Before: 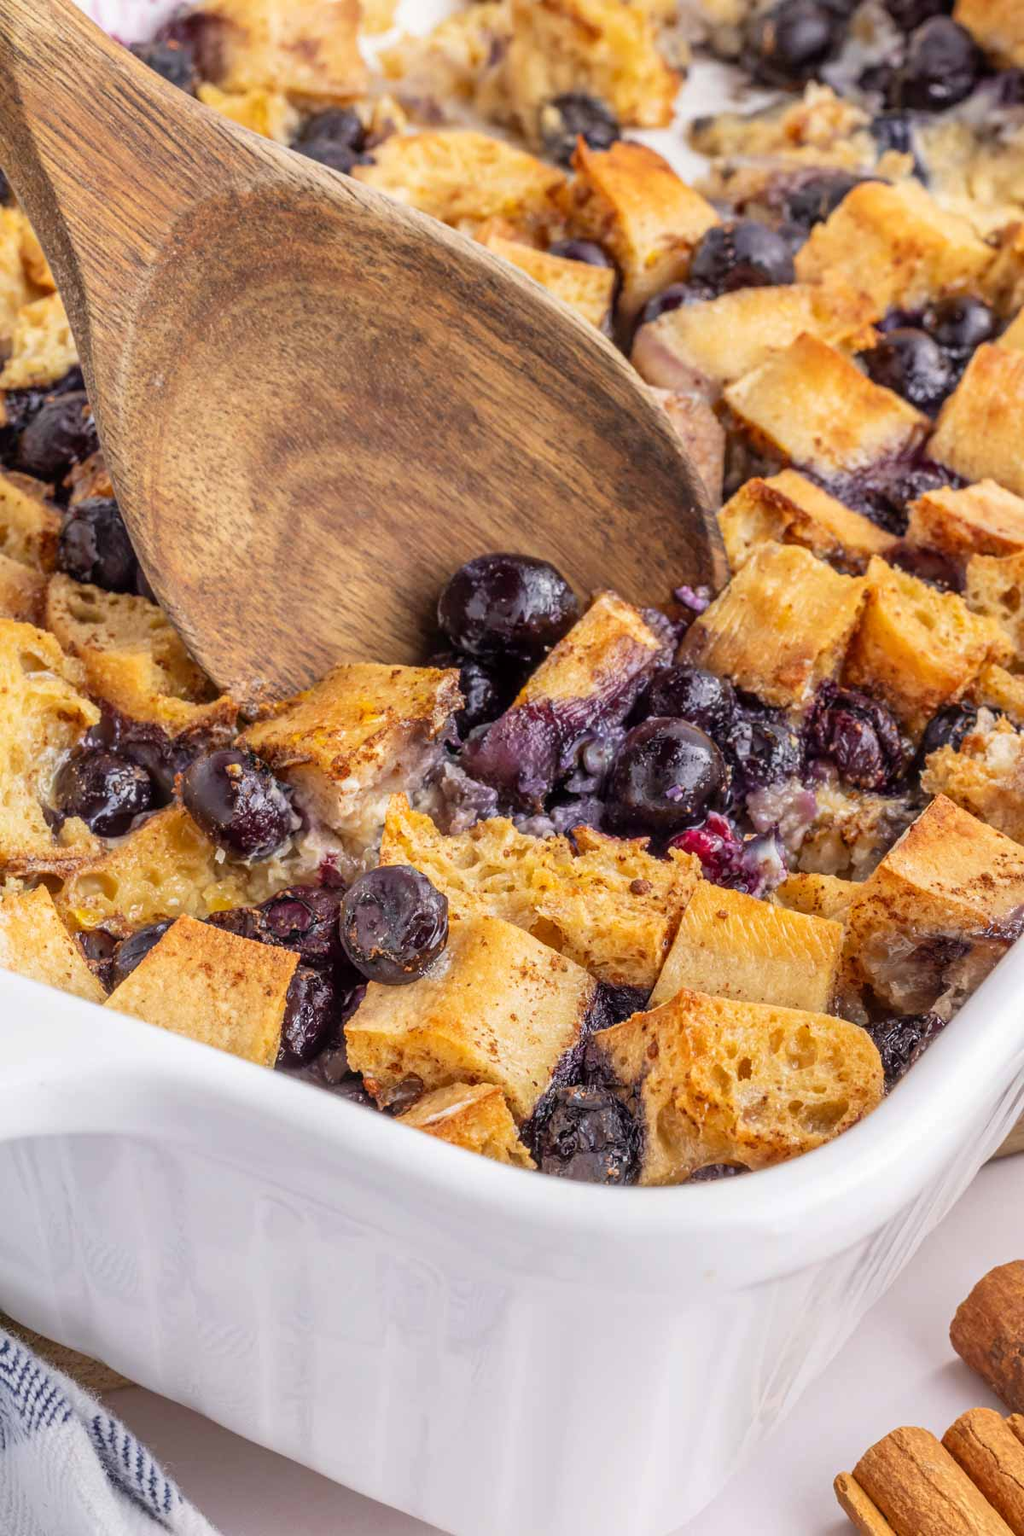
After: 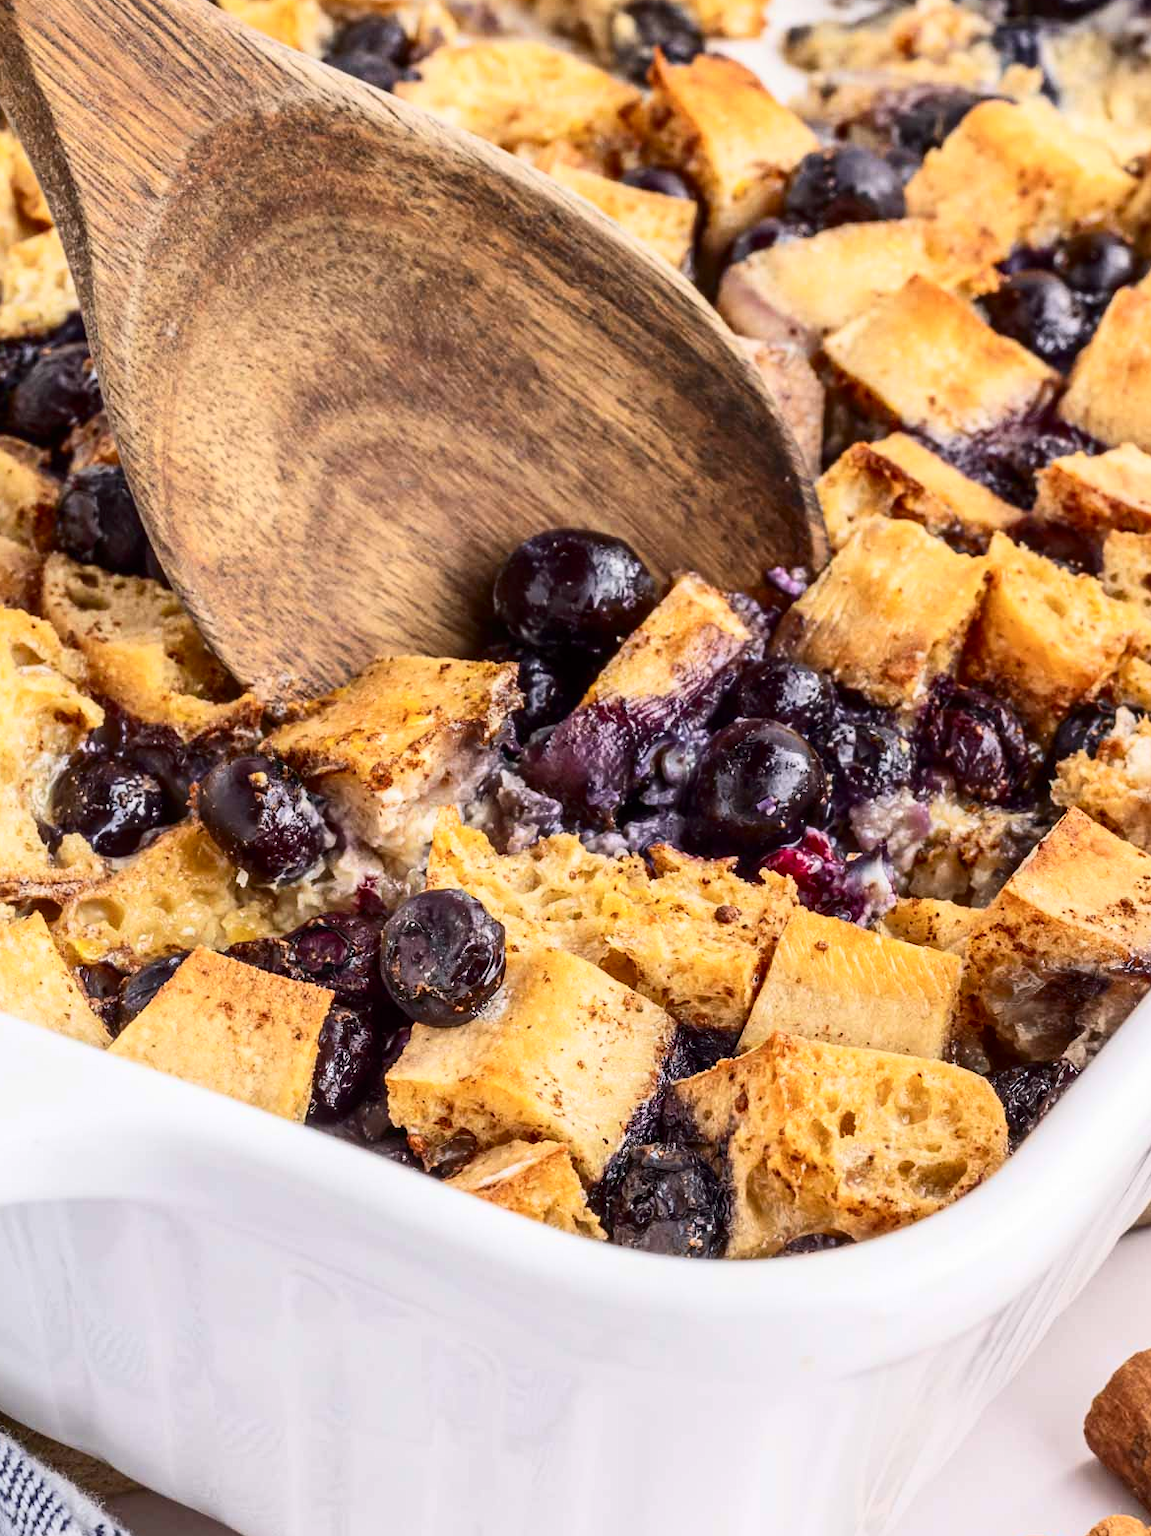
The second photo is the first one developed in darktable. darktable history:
crop: left 1.064%, top 6.177%, right 1.481%, bottom 7.116%
contrast brightness saturation: contrast 0.273
